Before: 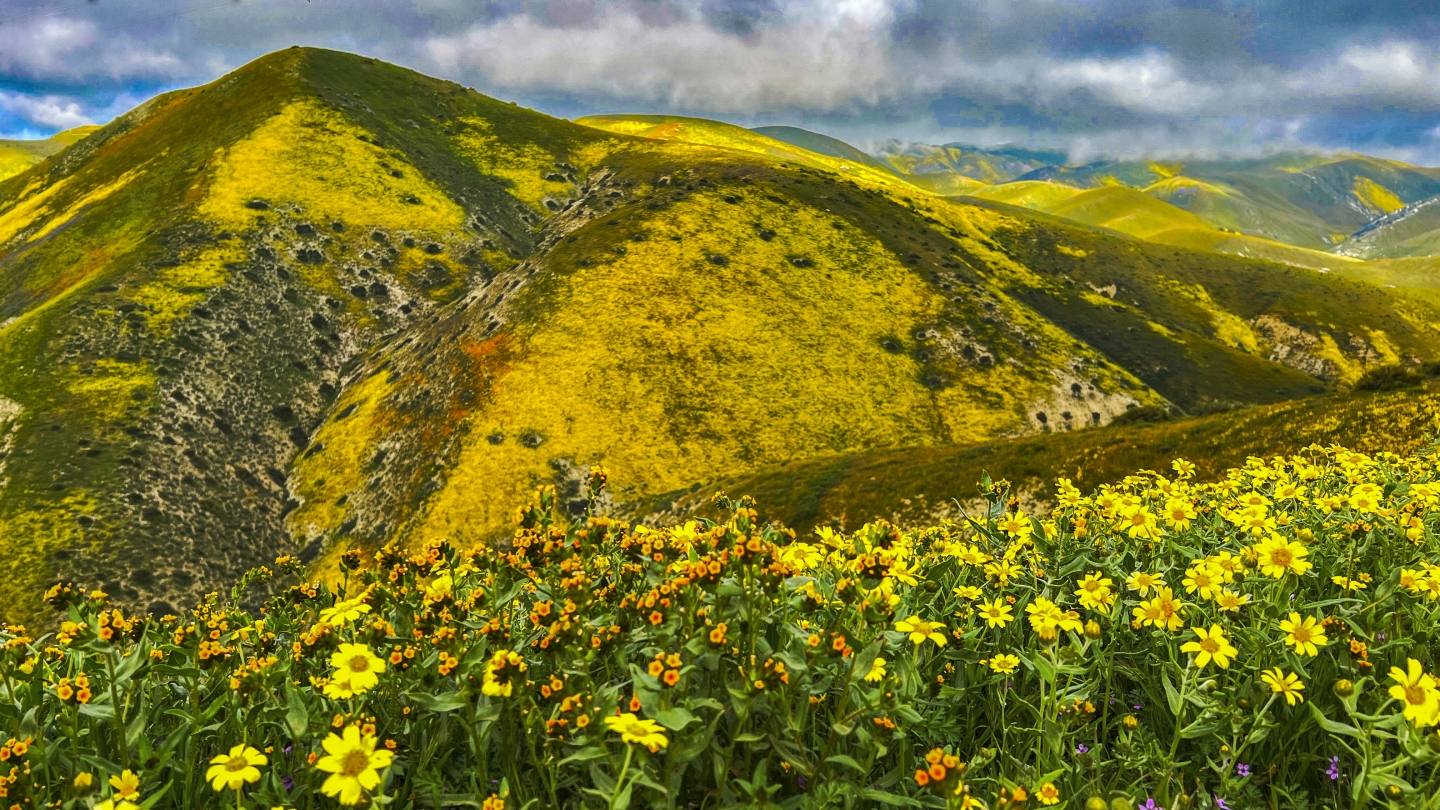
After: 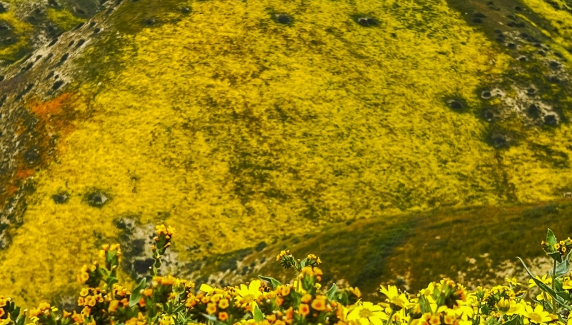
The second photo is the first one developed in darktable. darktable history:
crop: left 30.224%, top 29.858%, right 30.022%, bottom 29.923%
exposure: compensate highlight preservation false
